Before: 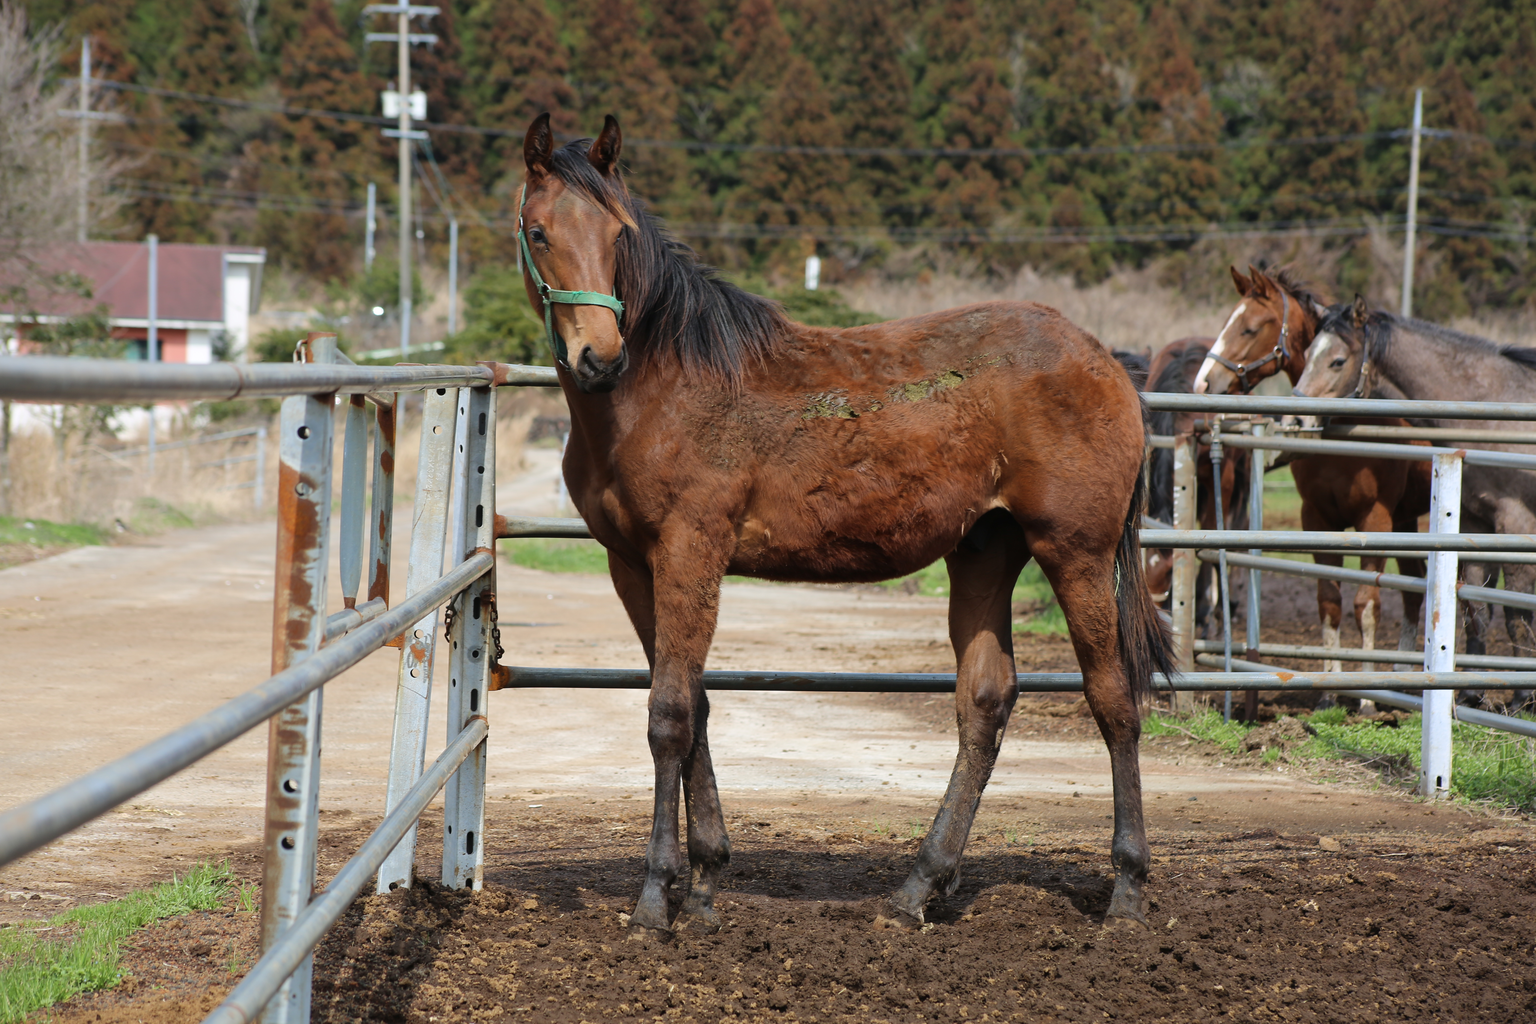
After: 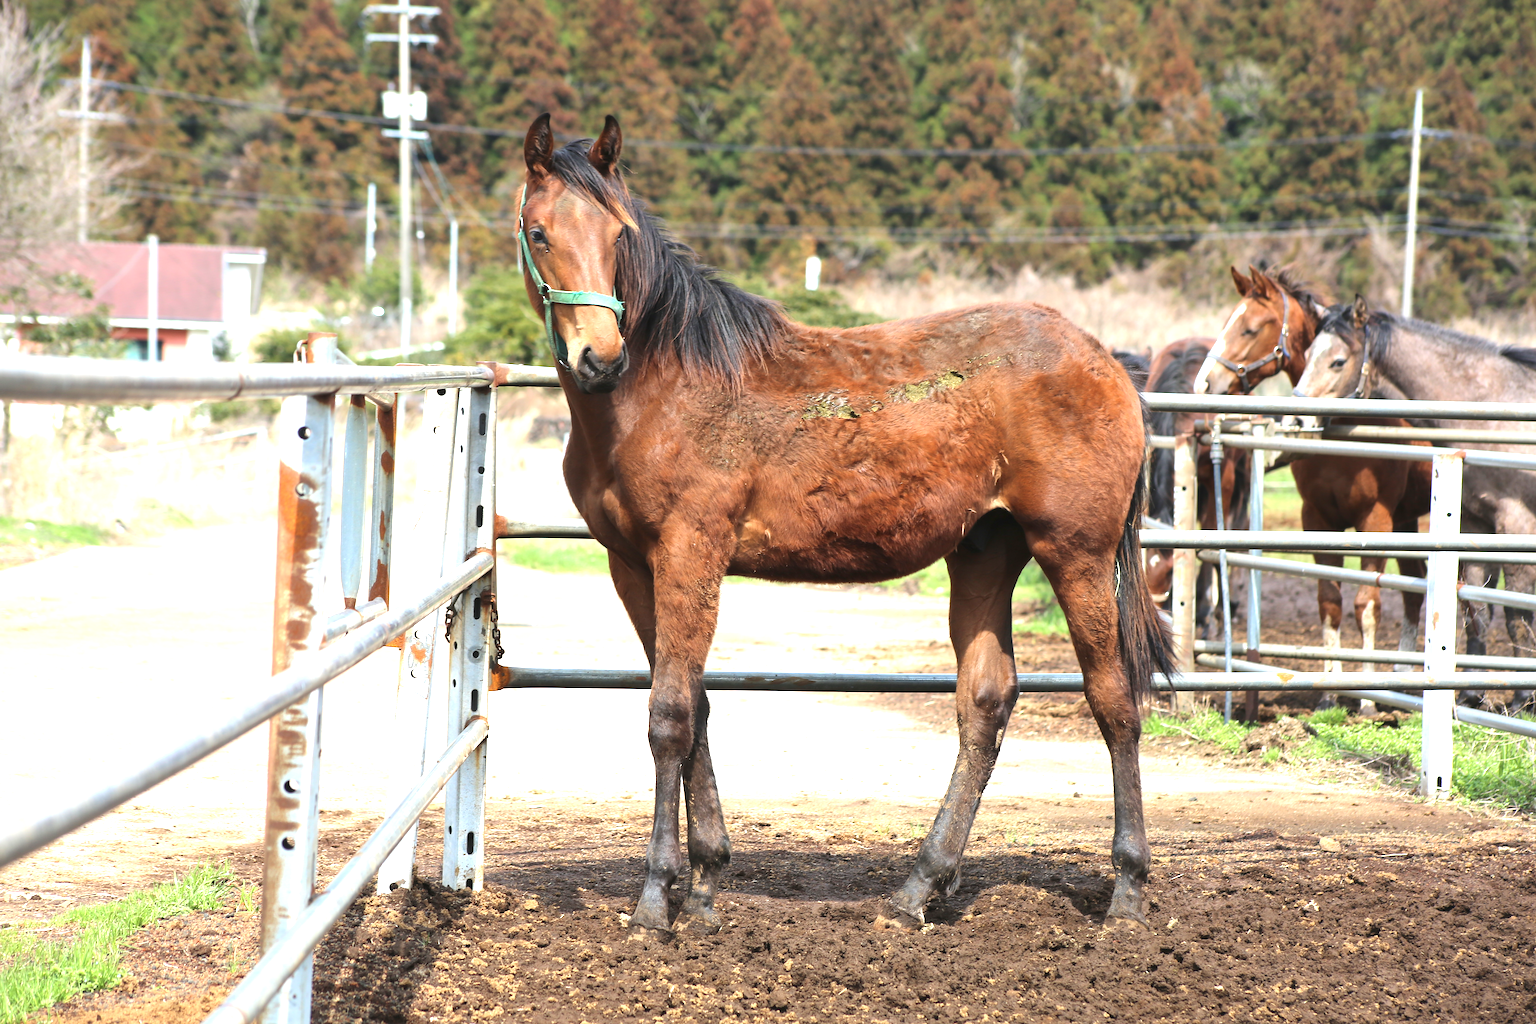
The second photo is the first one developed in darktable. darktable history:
exposure: black level correction 0, exposure 1.461 EV, compensate exposure bias true, compensate highlight preservation false
